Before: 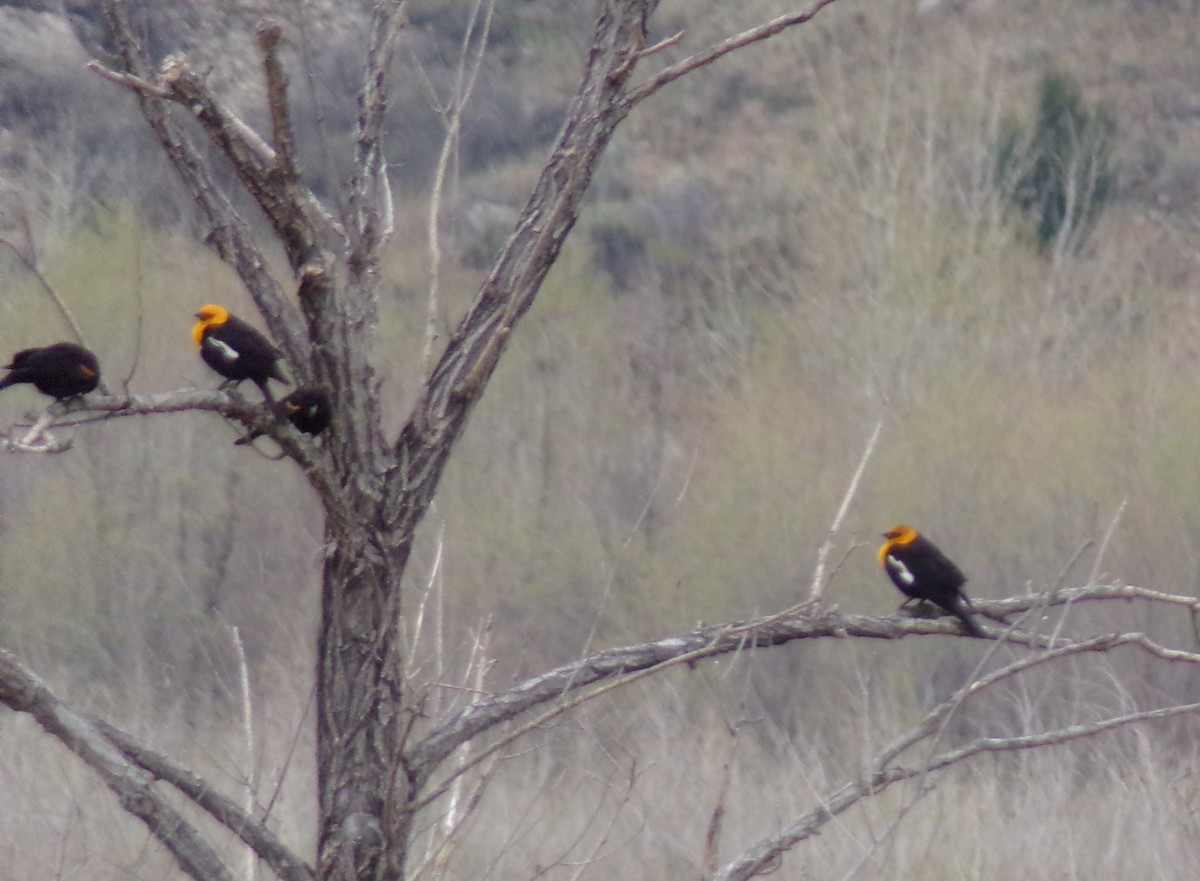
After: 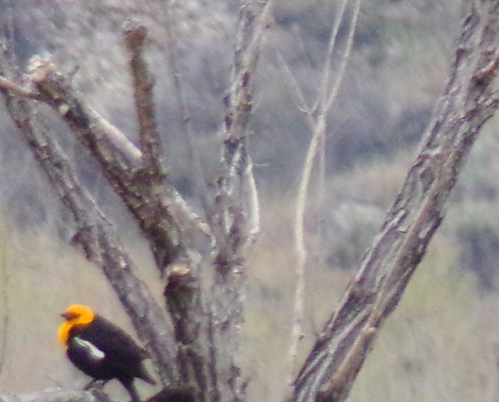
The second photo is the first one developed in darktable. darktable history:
contrast brightness saturation: contrast 0.195, brightness 0.167, saturation 0.216
crop and rotate: left 11.213%, top 0.051%, right 47.122%, bottom 54.231%
